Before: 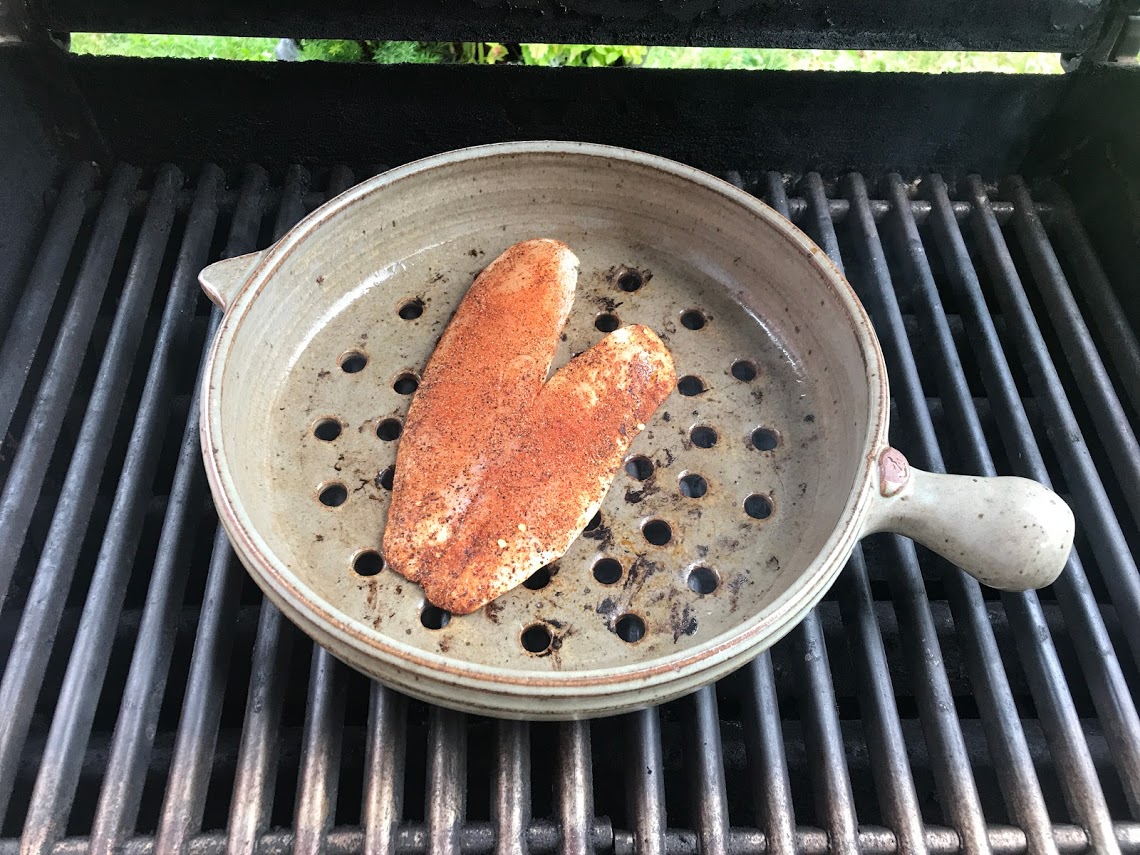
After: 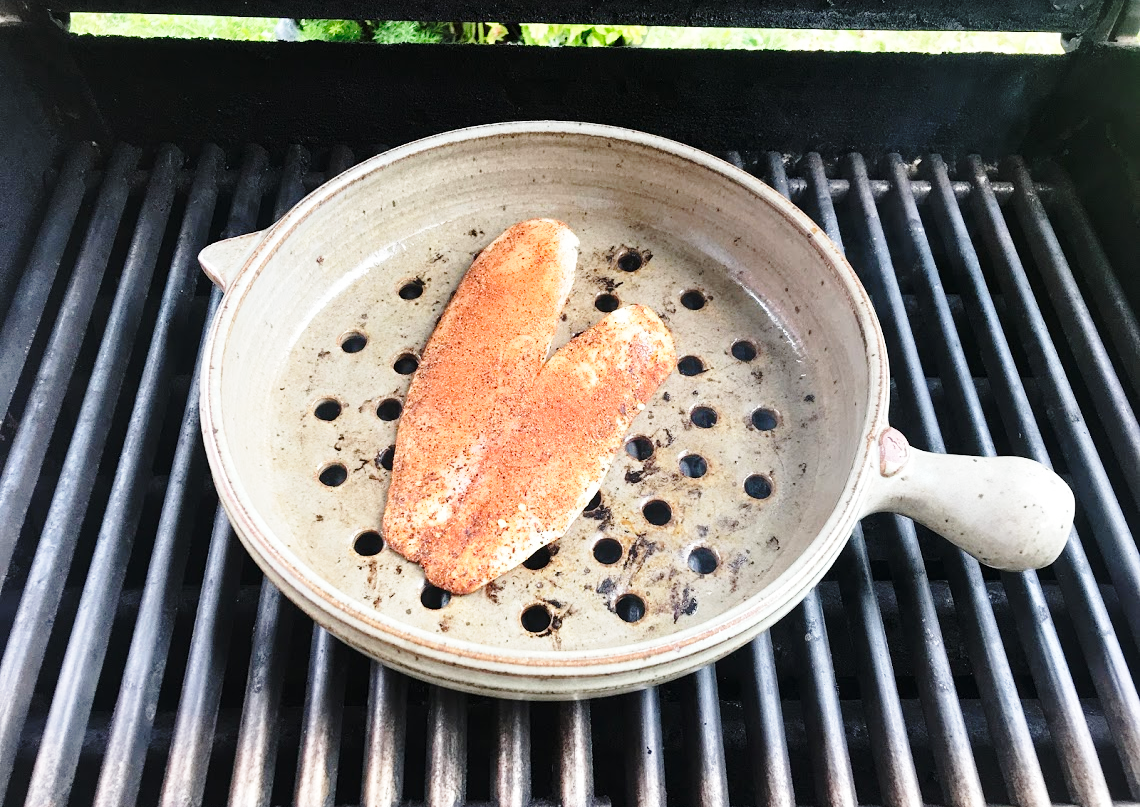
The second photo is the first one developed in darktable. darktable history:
crop and rotate: top 2.441%, bottom 3.062%
base curve: curves: ch0 [(0, 0) (0.028, 0.03) (0.121, 0.232) (0.46, 0.748) (0.859, 0.968) (1, 1)], preserve colors none
